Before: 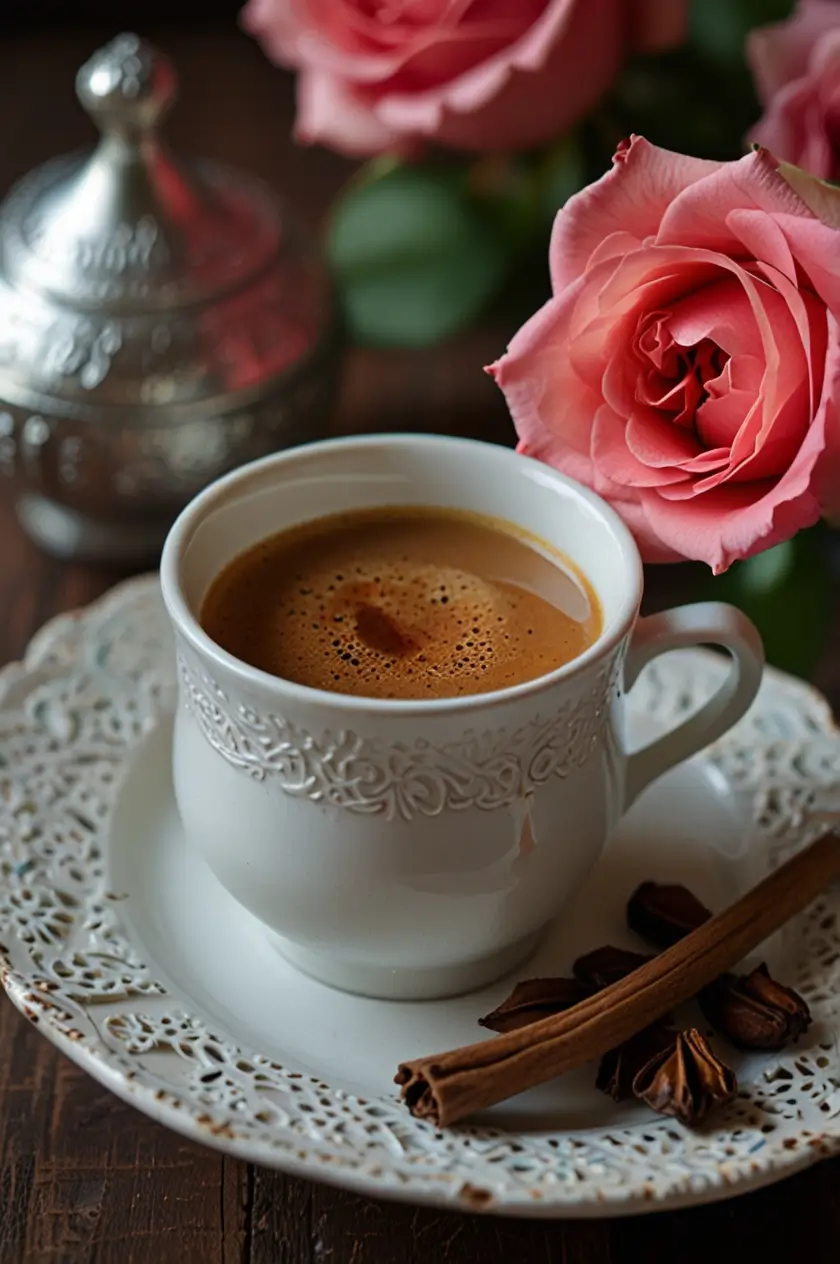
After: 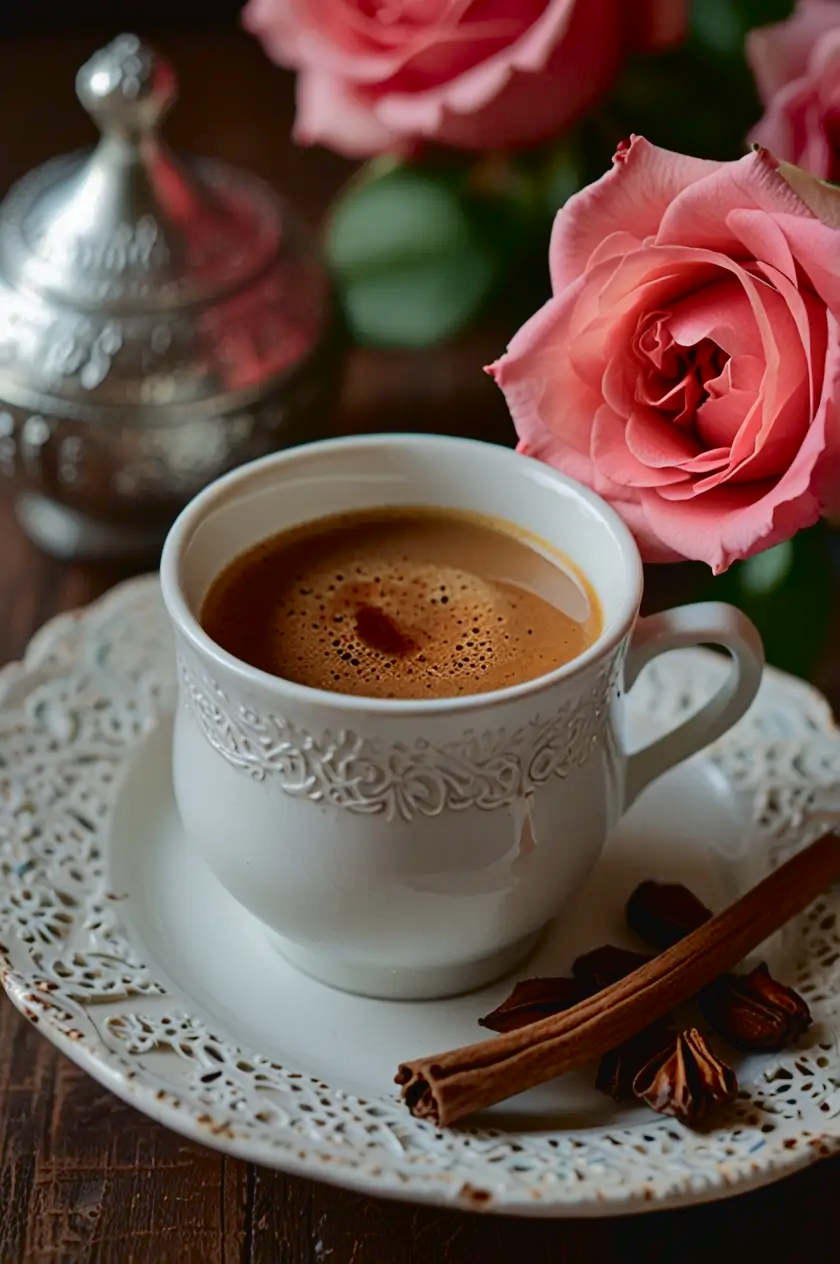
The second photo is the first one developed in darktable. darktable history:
tone curve: curves: ch0 [(0, 0) (0.003, 0.016) (0.011, 0.015) (0.025, 0.017) (0.044, 0.026) (0.069, 0.034) (0.1, 0.043) (0.136, 0.068) (0.177, 0.119) (0.224, 0.175) (0.277, 0.251) (0.335, 0.328) (0.399, 0.415) (0.468, 0.499) (0.543, 0.58) (0.623, 0.659) (0.709, 0.731) (0.801, 0.807) (0.898, 0.895) (1, 1)], color space Lab, independent channels, preserve colors none
shadows and highlights: on, module defaults
